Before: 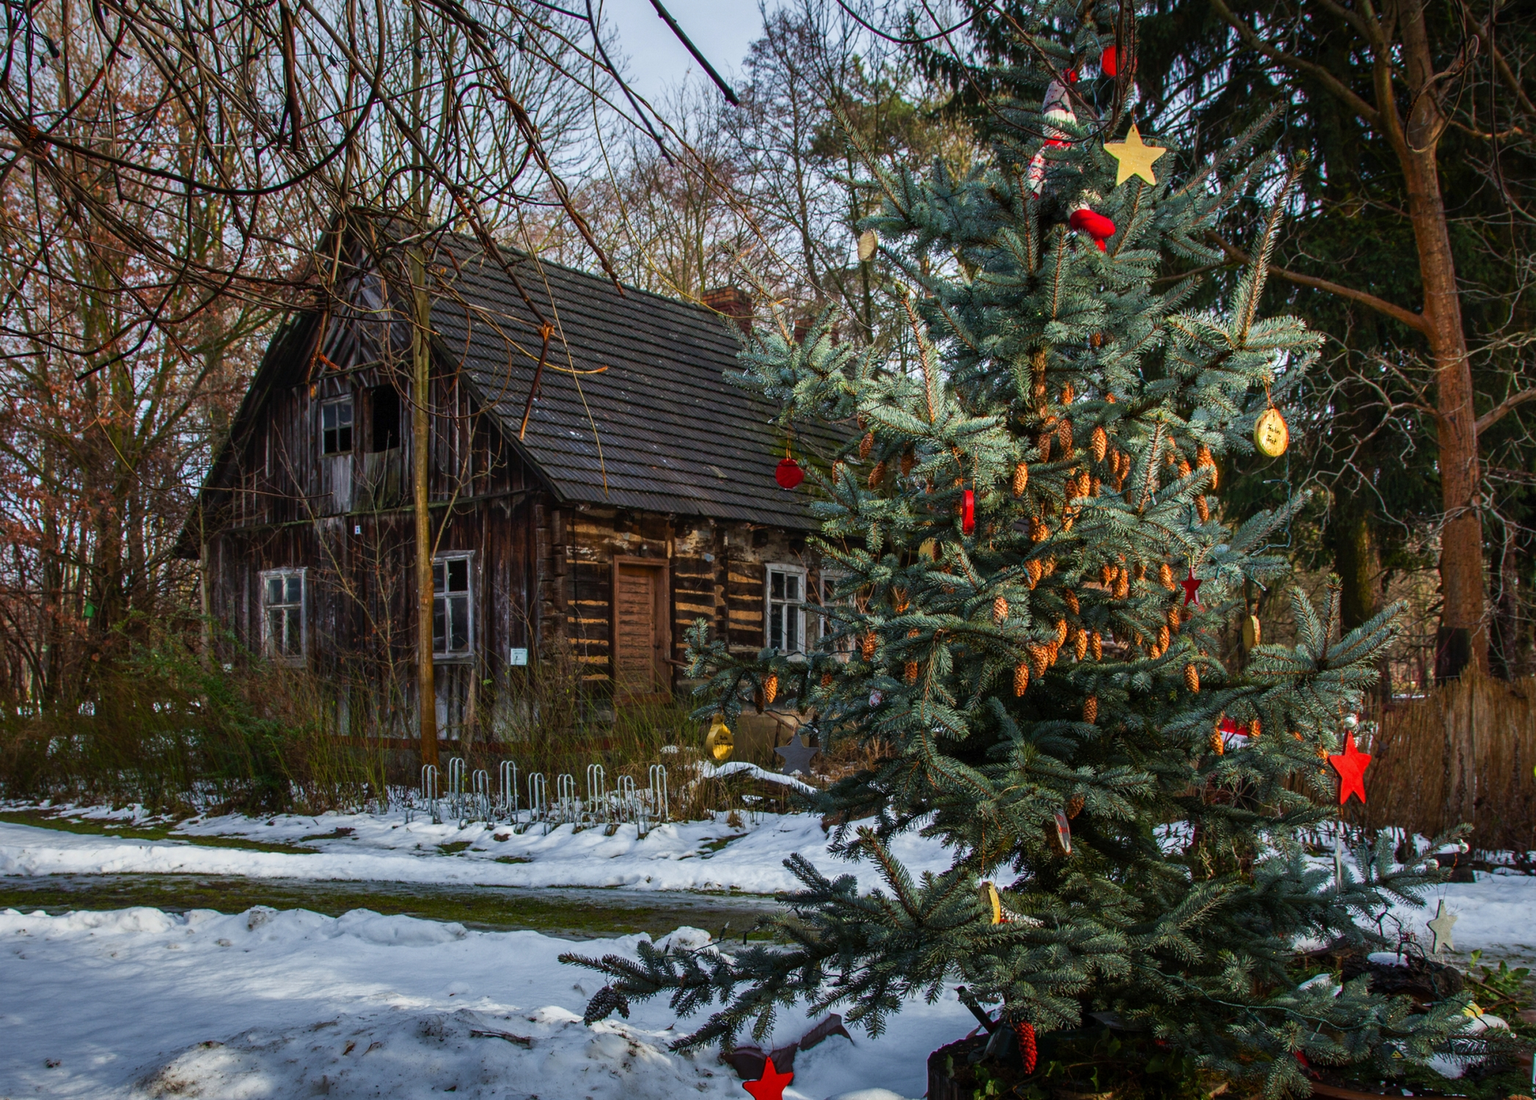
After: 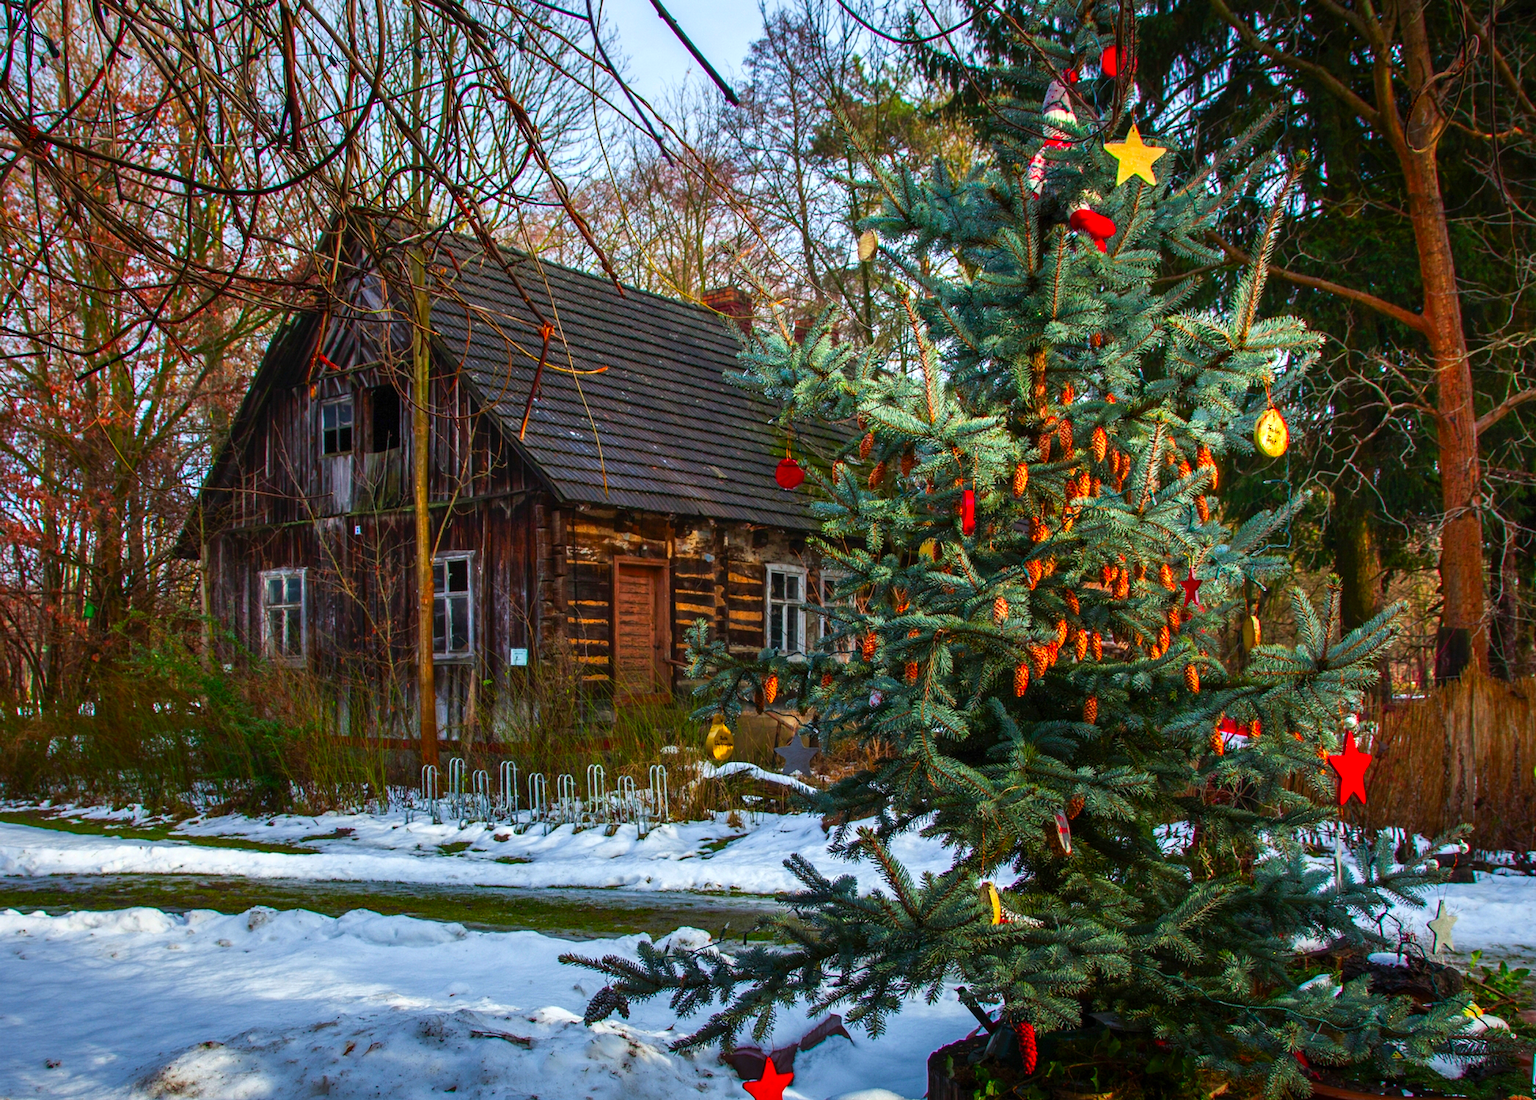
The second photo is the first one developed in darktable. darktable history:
exposure: exposure 0.367 EV, compensate highlight preservation false
color contrast: green-magenta contrast 1.69, blue-yellow contrast 1.49
